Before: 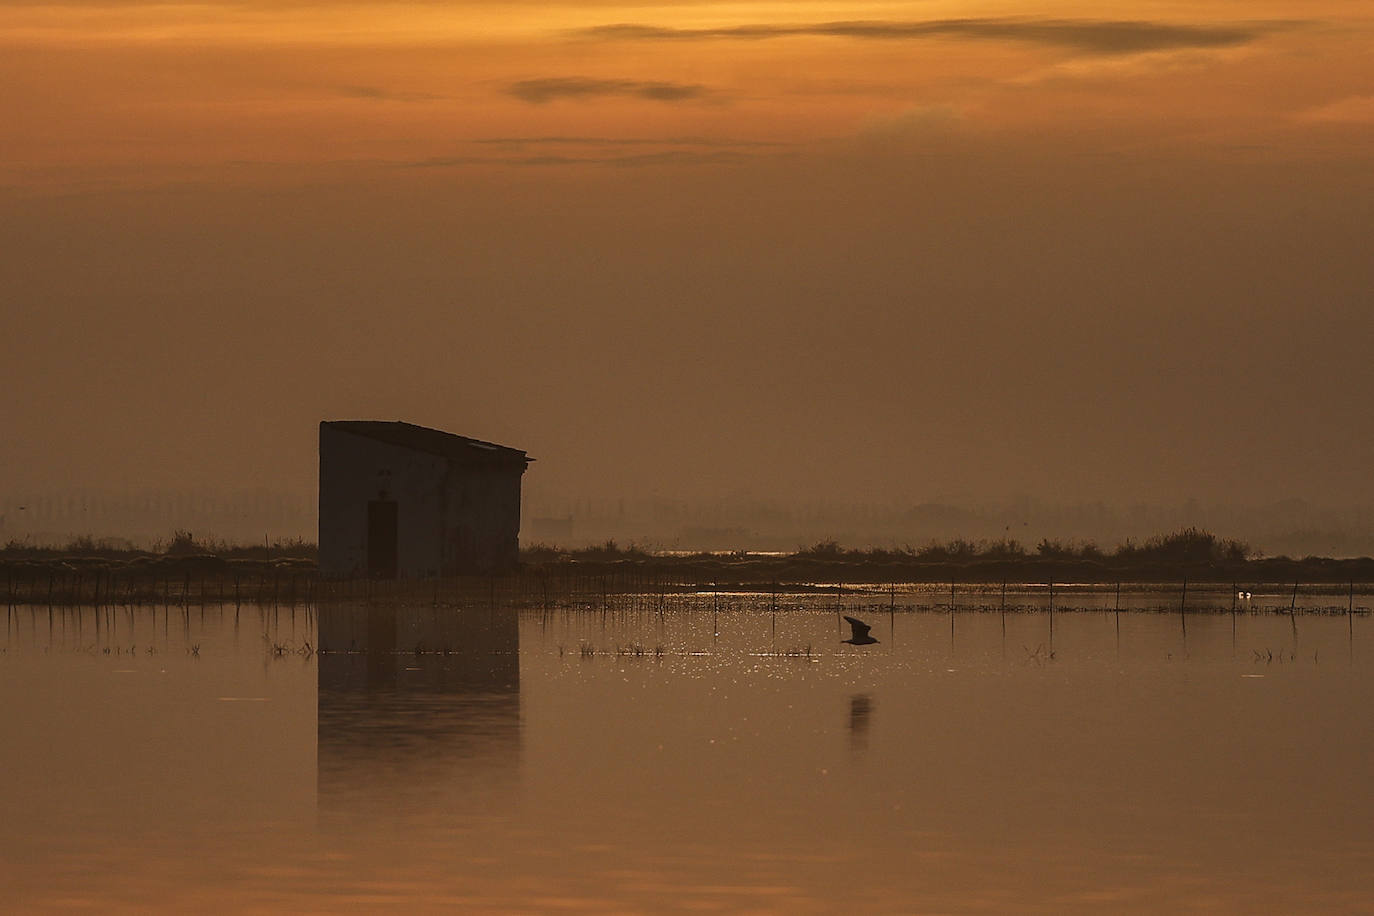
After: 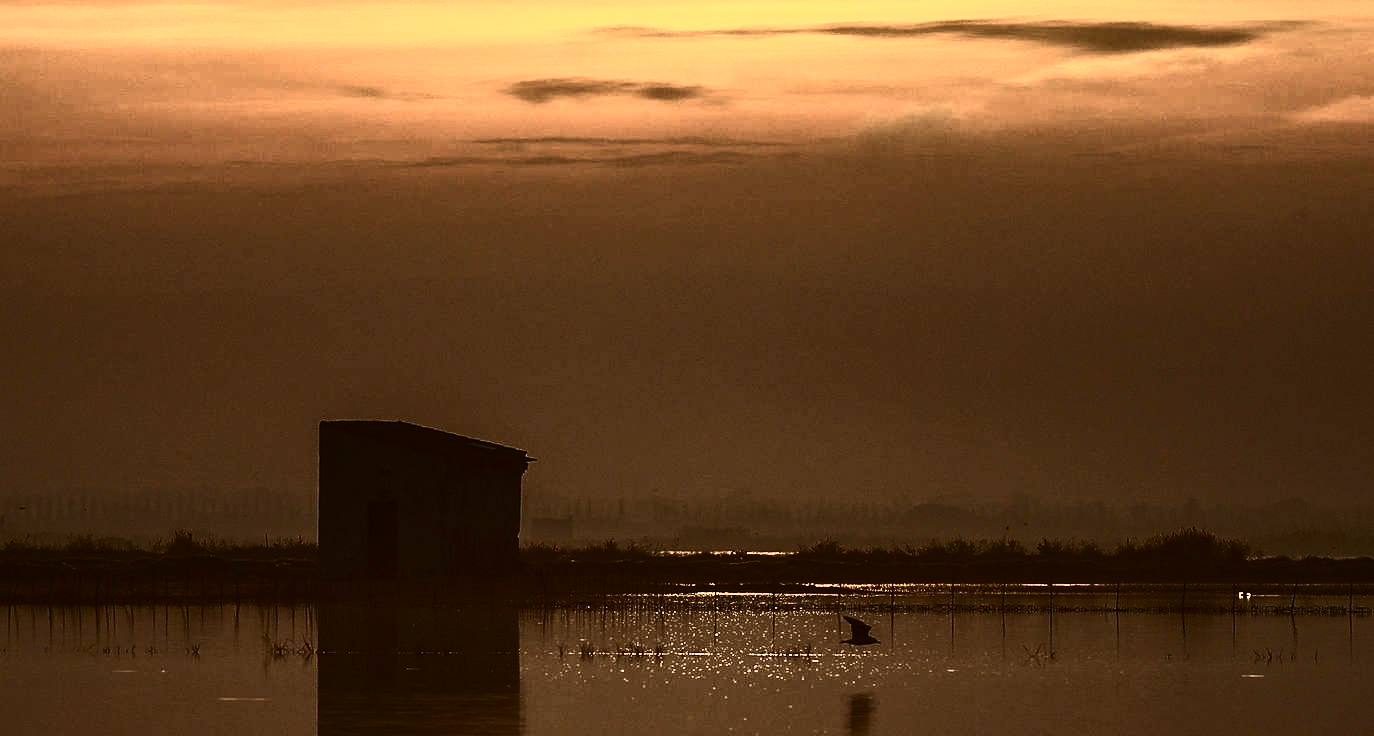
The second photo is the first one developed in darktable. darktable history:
tone equalizer: on, module defaults
contrast brightness saturation: contrast 0.93, brightness 0.2
crop: bottom 19.644%
